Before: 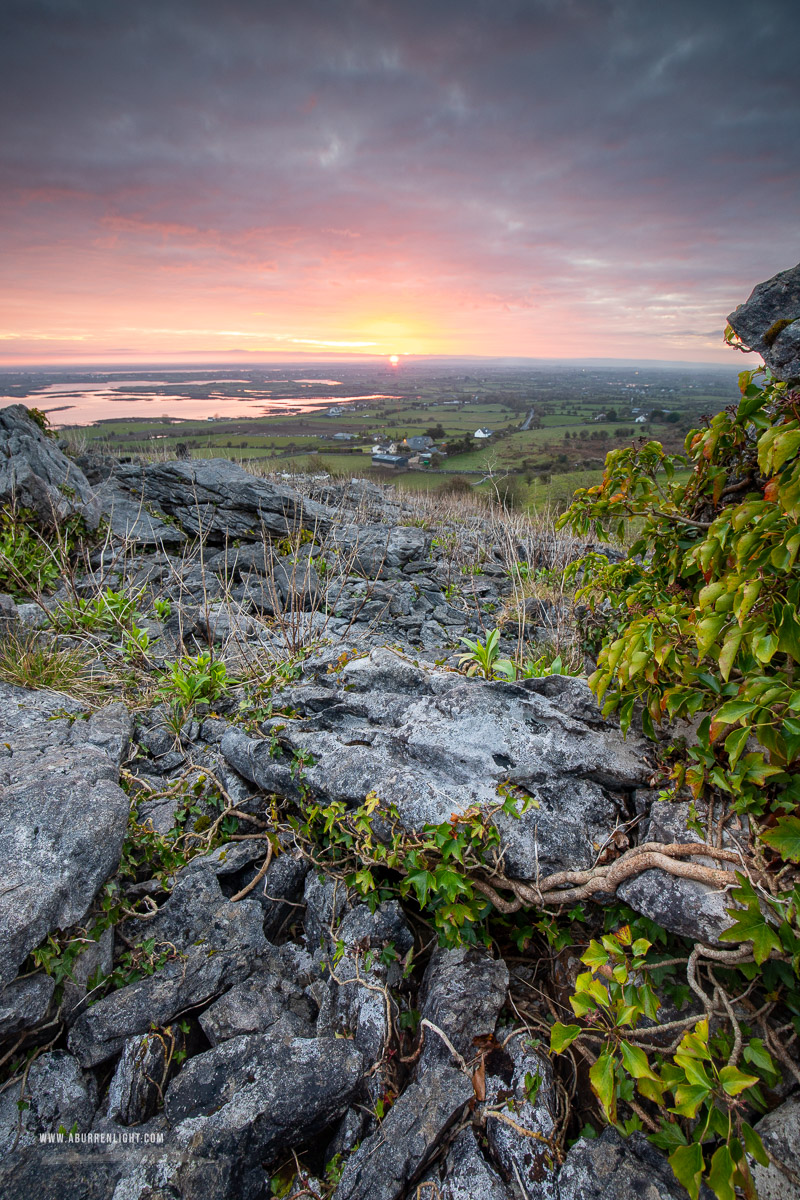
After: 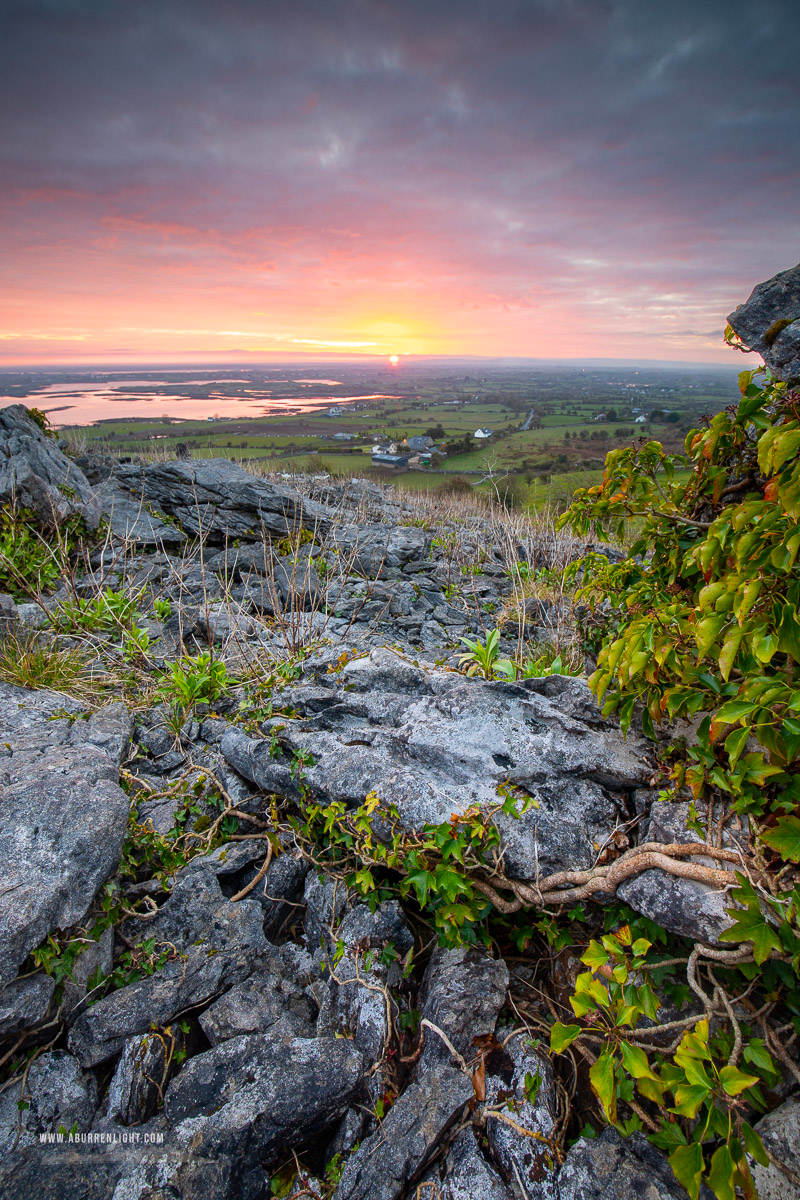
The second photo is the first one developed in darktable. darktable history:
color balance rgb: highlights gain › chroma 0.282%, highlights gain › hue 329.86°, perceptual saturation grading › global saturation 25.817%
